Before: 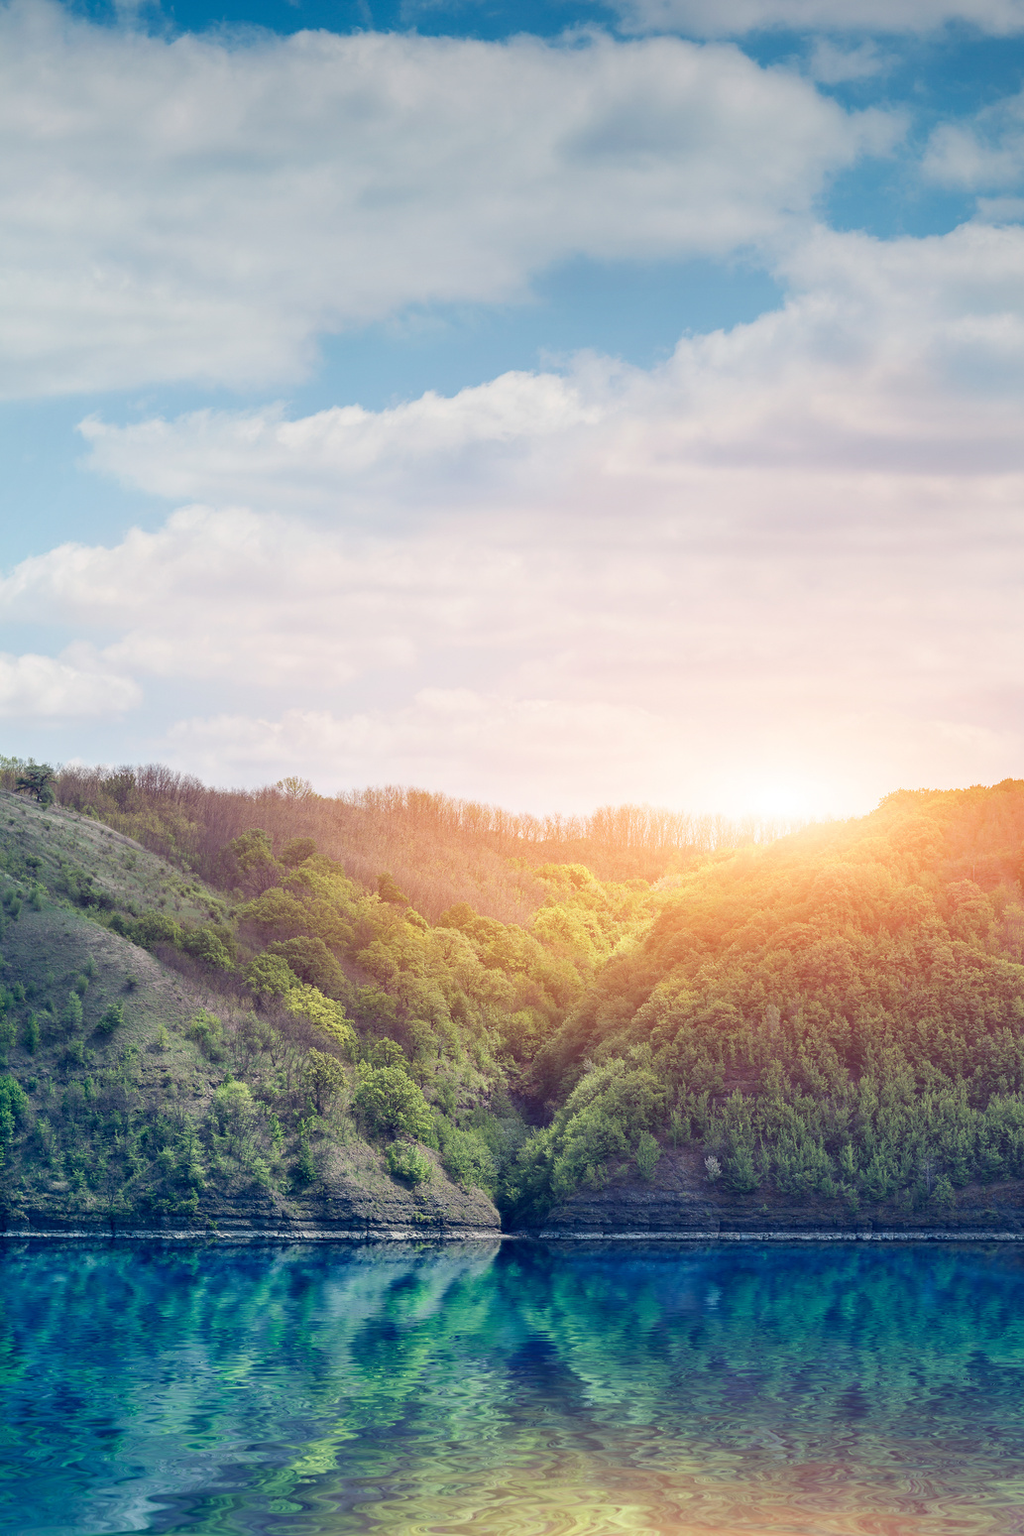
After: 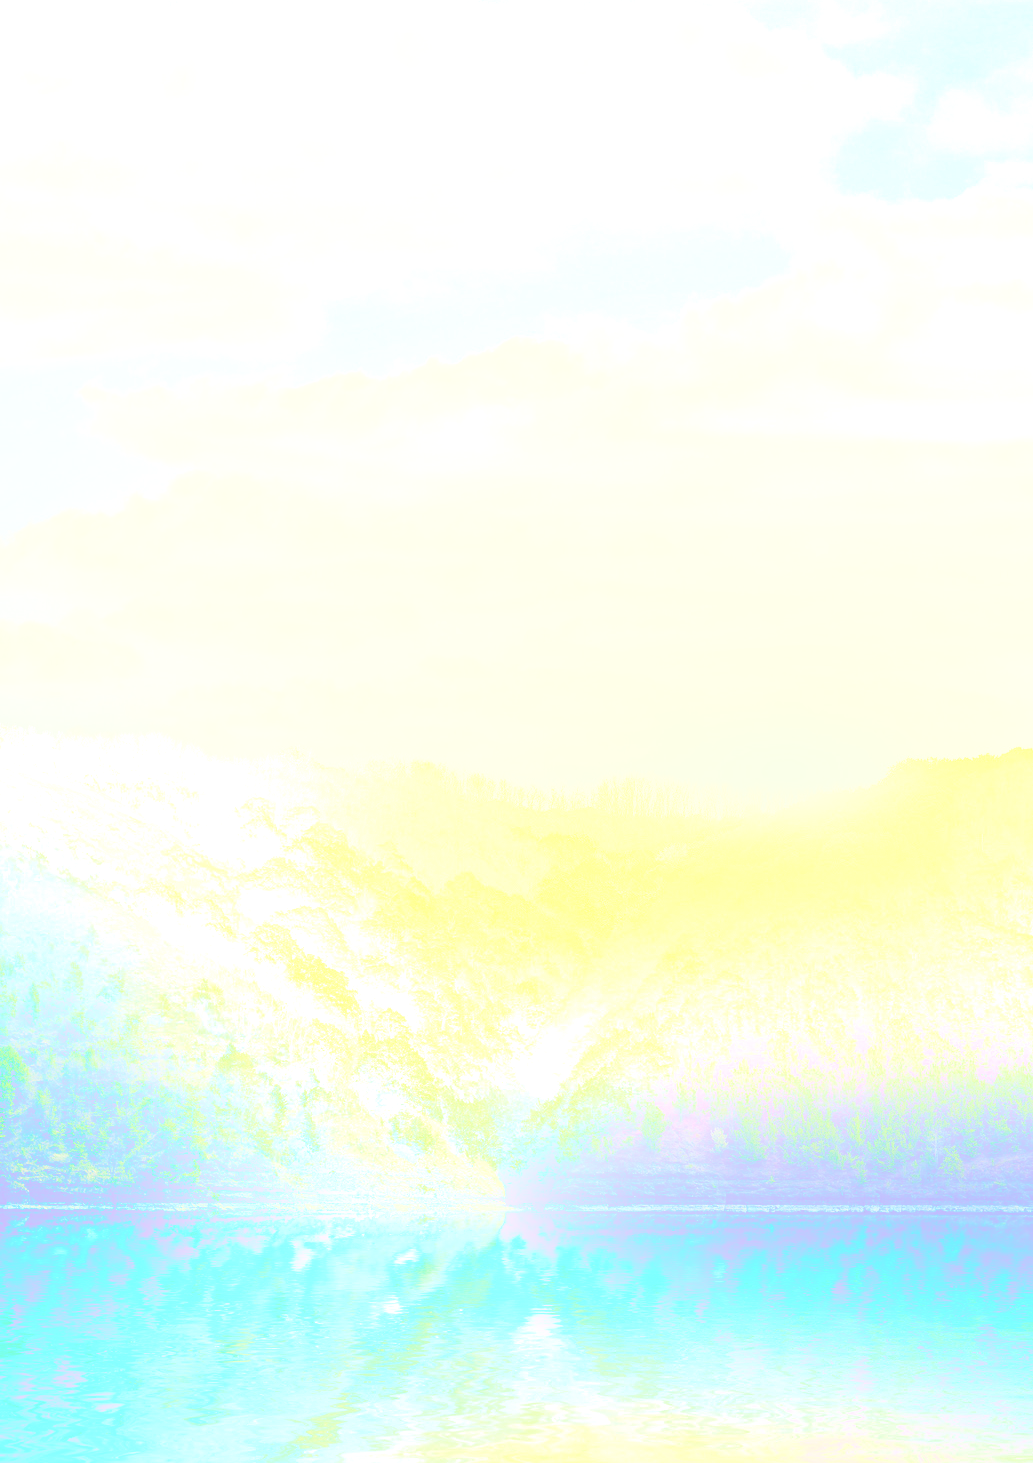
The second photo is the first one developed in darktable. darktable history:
base curve: curves: ch0 [(0, 0) (0.028, 0.03) (0.121, 0.232) (0.46, 0.748) (0.859, 0.968) (1, 1)], preserve colors none
color correction: highlights a* -5.94, highlights b* 11.19
crop and rotate: top 2.479%, bottom 3.018%
bloom: size 25%, threshold 5%, strength 90%
